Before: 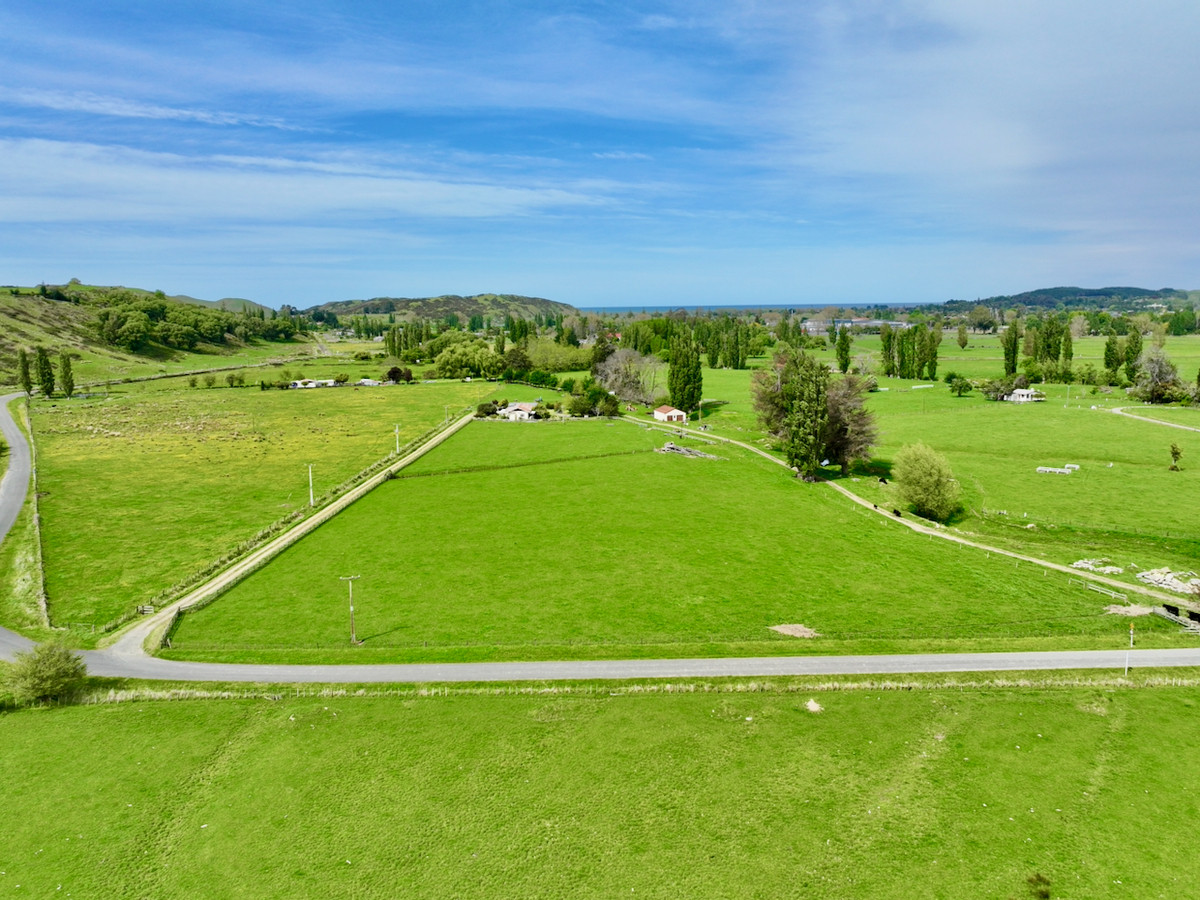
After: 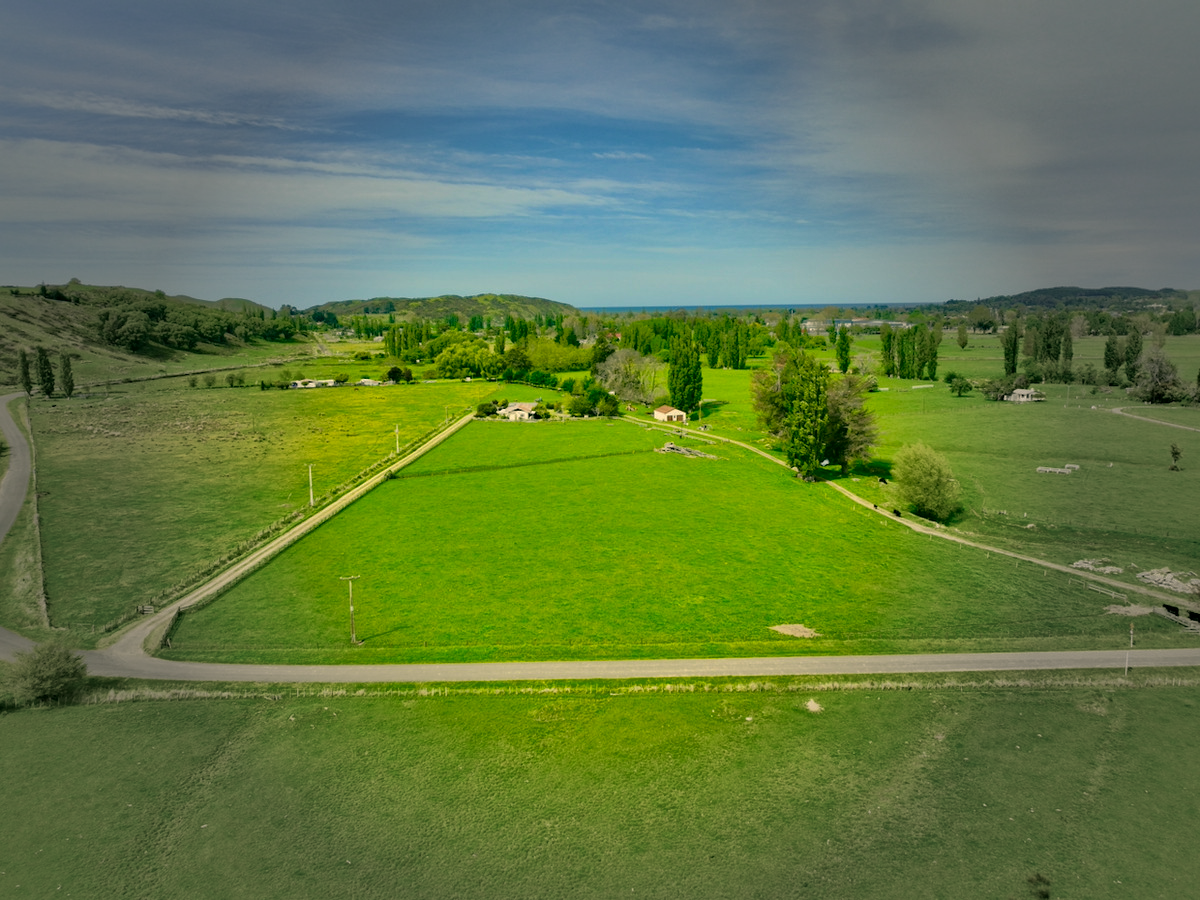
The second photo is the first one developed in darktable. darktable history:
color correction: highlights a* 5.3, highlights b* 24.26, shadows a* -15.58, shadows b* 4.02
haze removal: compatibility mode true, adaptive false
vignetting: fall-off start 40%, fall-off radius 40%
shadows and highlights: shadows 25, highlights -70
